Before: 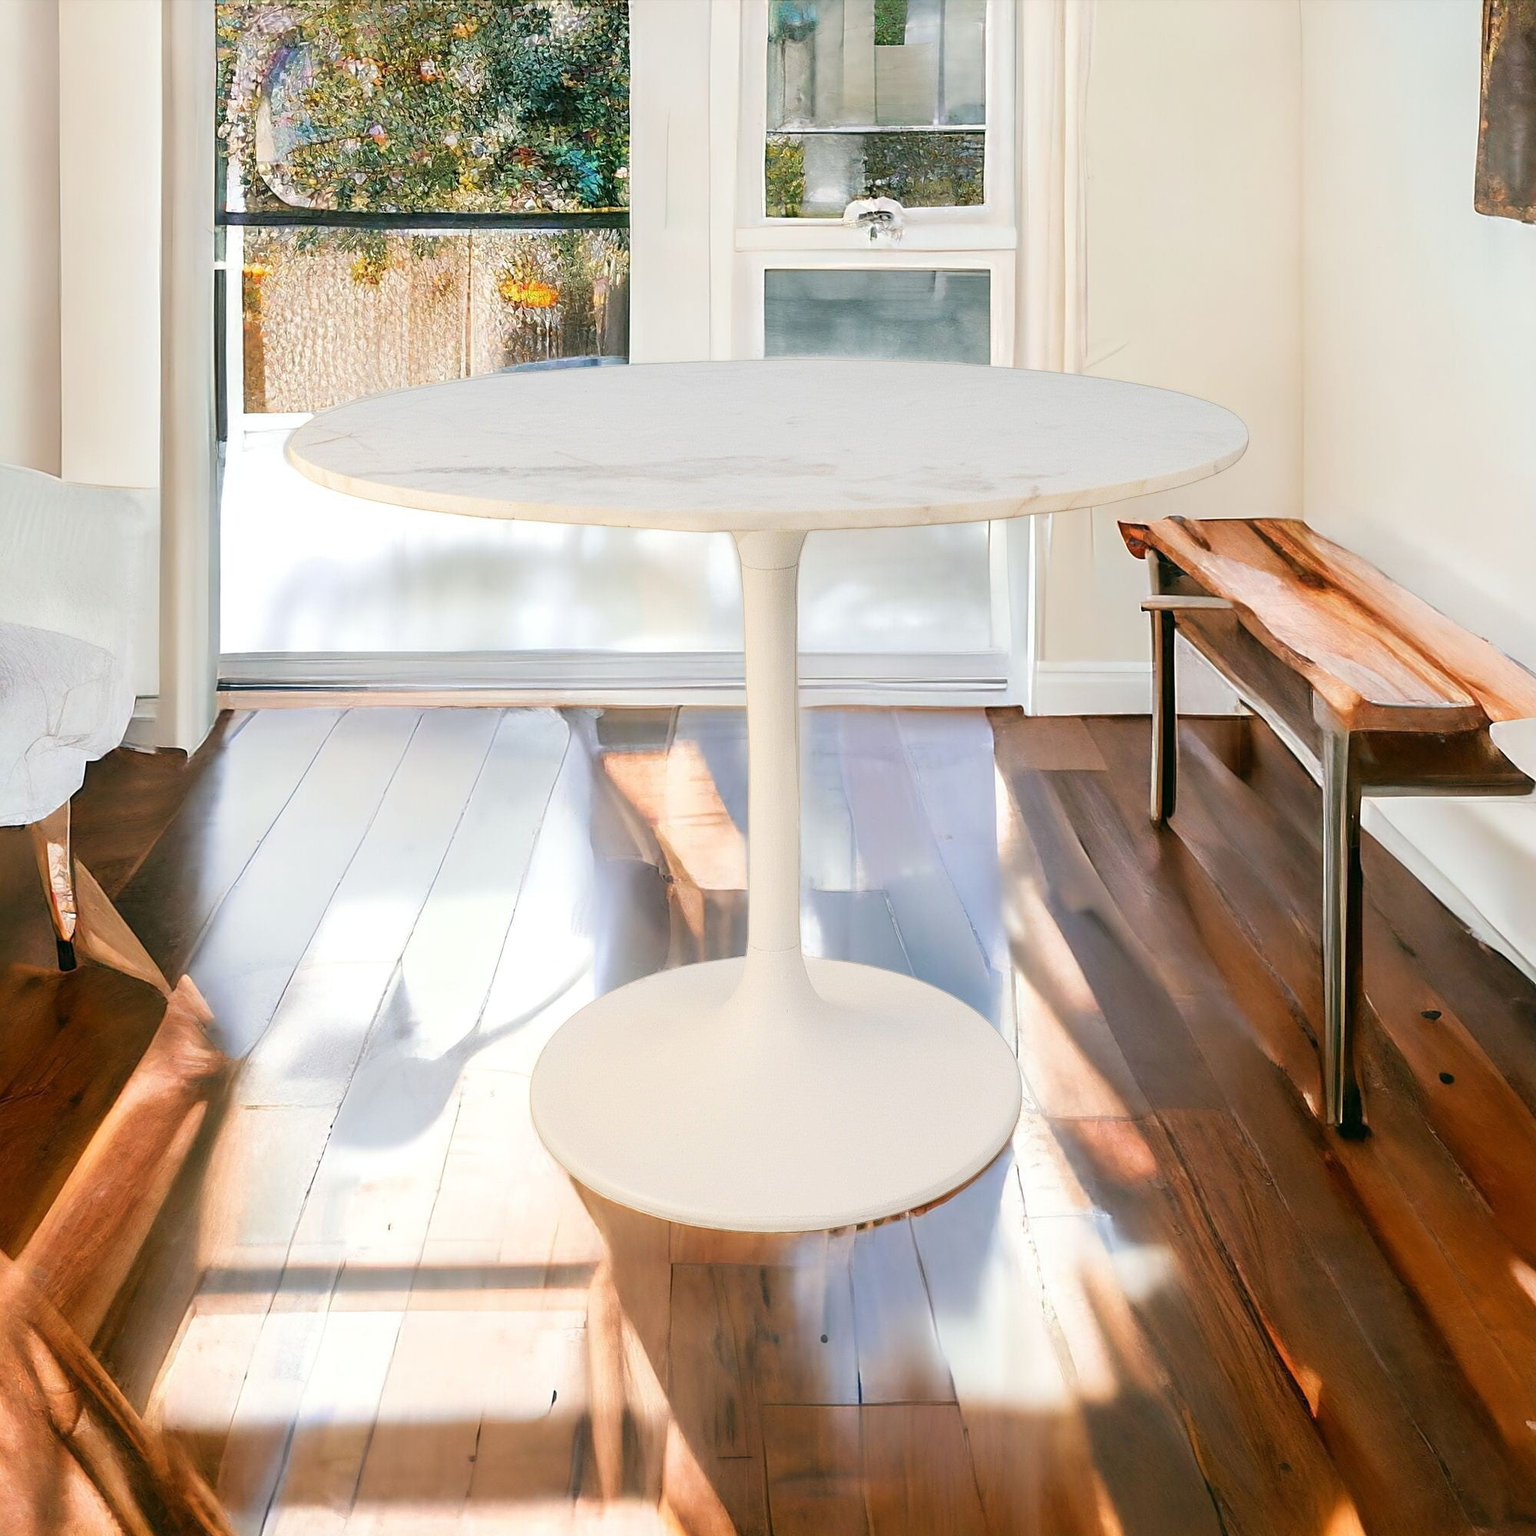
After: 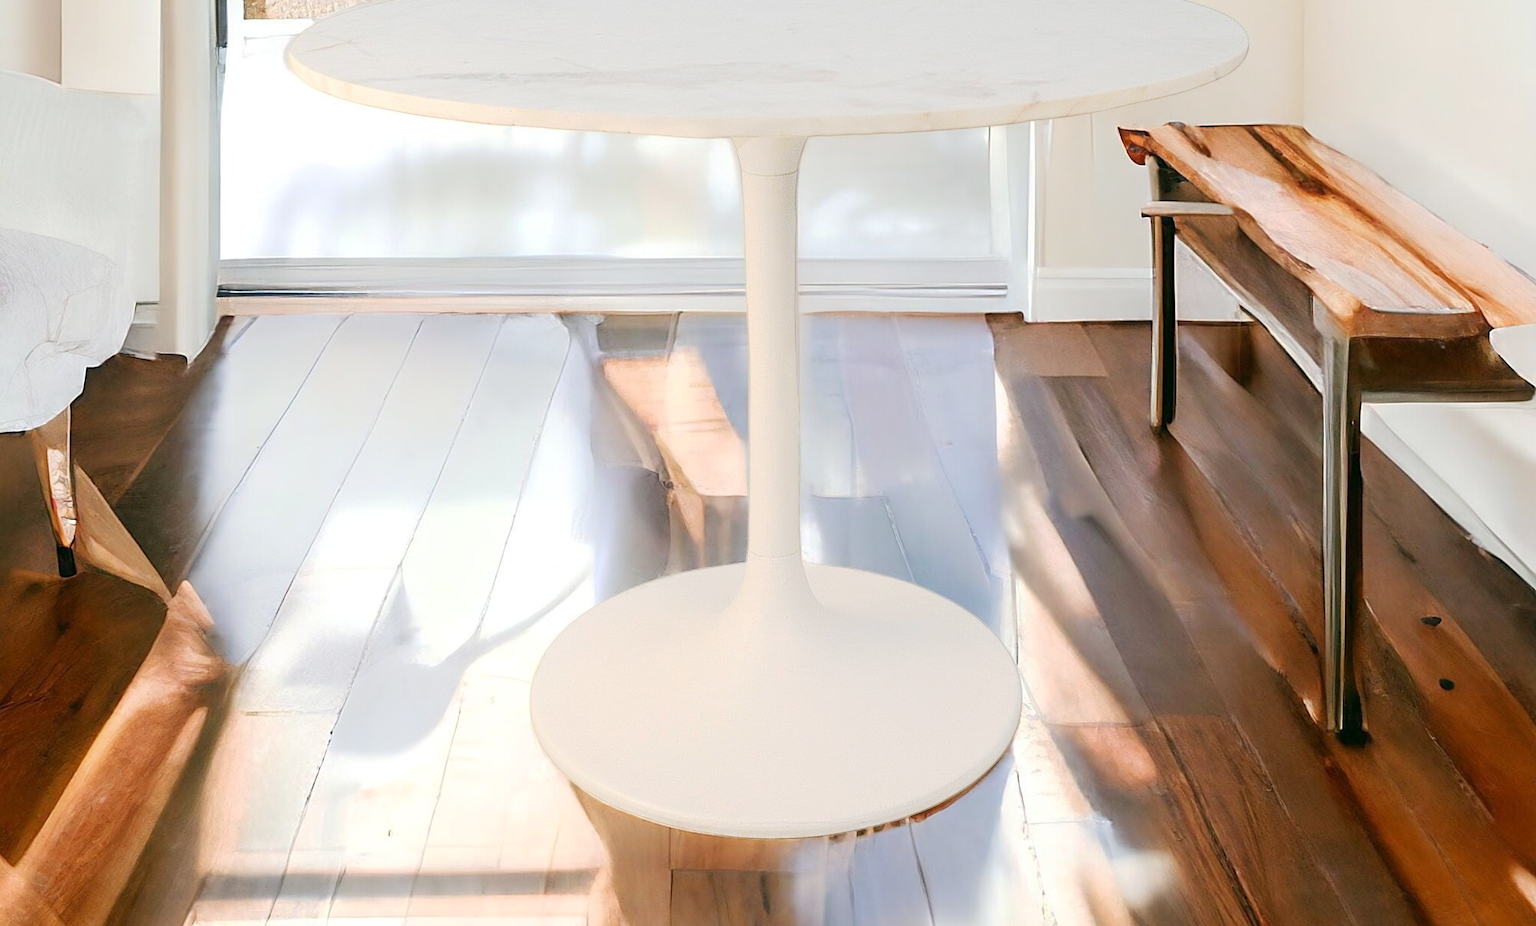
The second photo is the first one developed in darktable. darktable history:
shadows and highlights: shadows 0.151, highlights 39.78
base curve: curves: ch0 [(0, 0) (0.235, 0.266) (0.503, 0.496) (0.786, 0.72) (1, 1)], exposure shift 0.01, preserve colors none
crop and rotate: top 25.685%, bottom 13.941%
